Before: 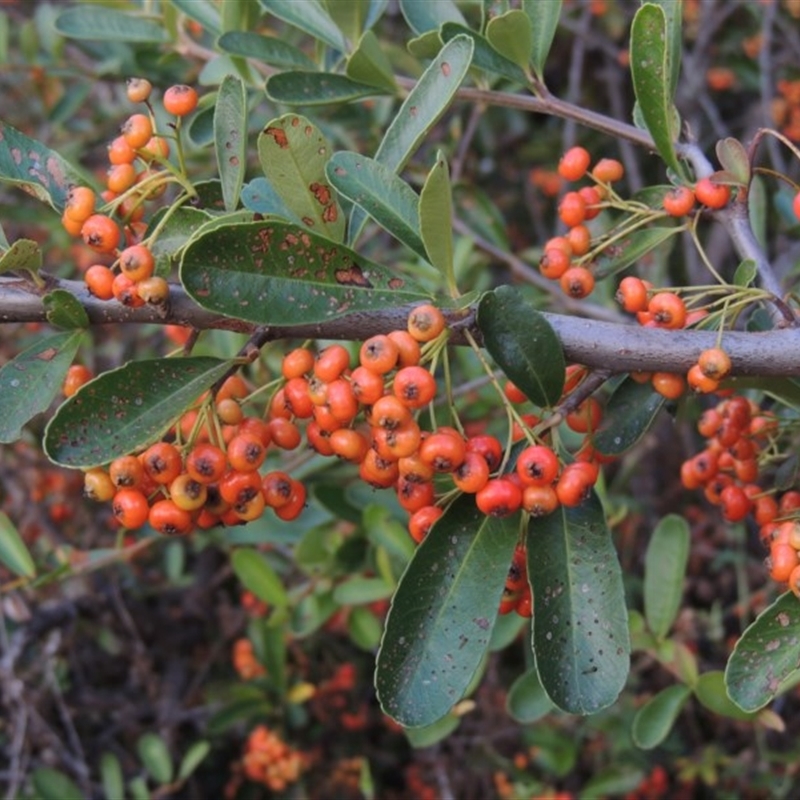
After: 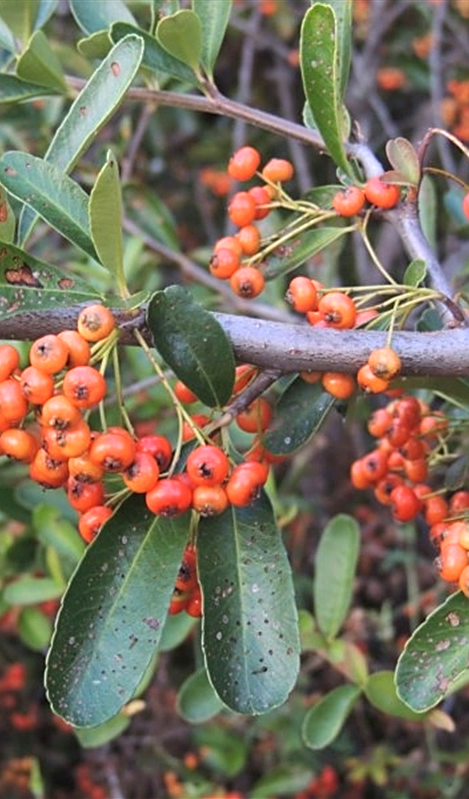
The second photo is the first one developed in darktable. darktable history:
exposure: black level correction 0, exposure 0.694 EV, compensate highlight preservation false
sharpen: on, module defaults
crop: left 41.284%
